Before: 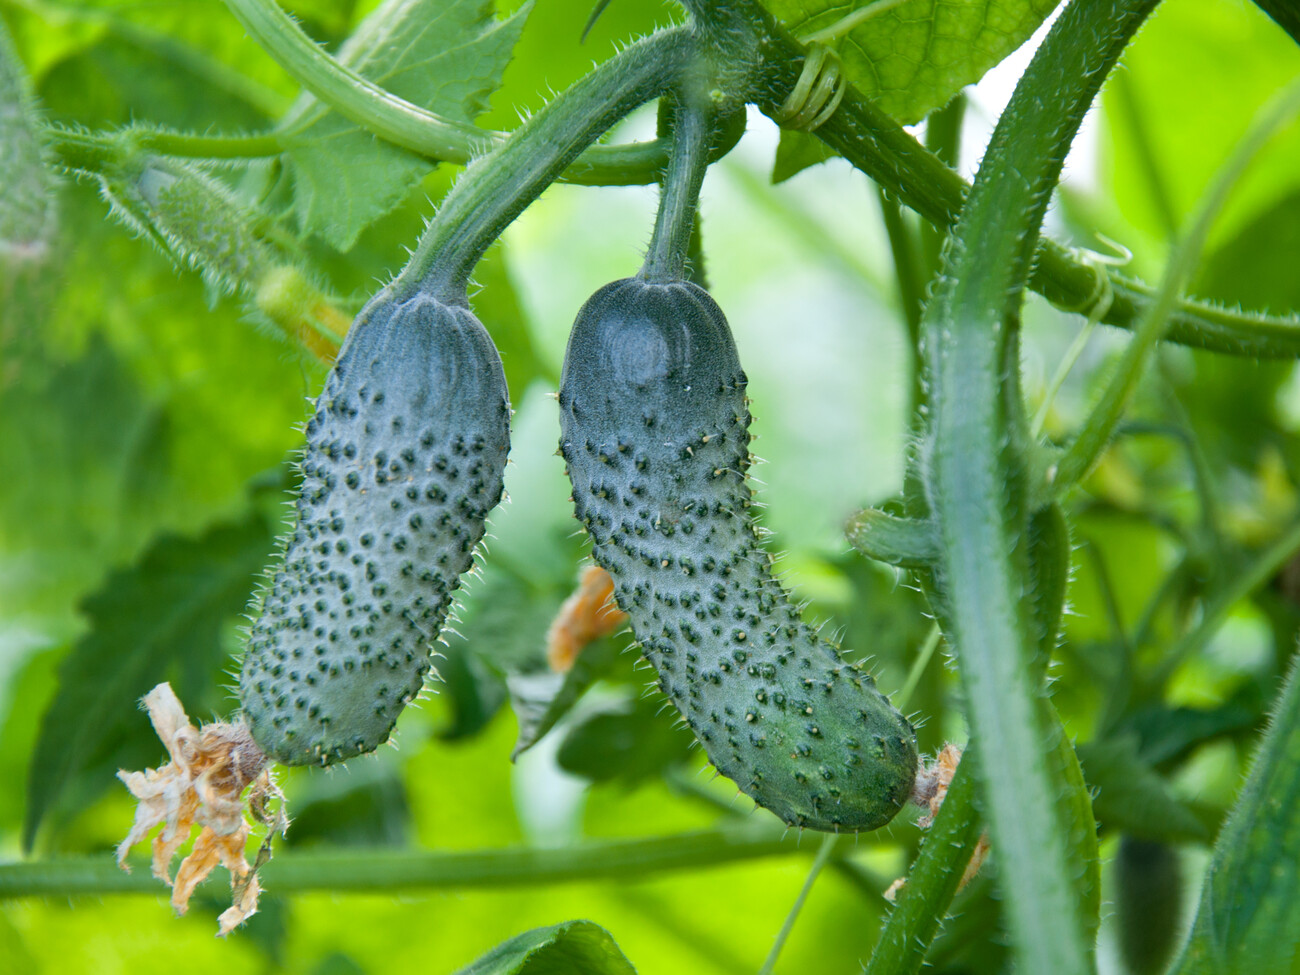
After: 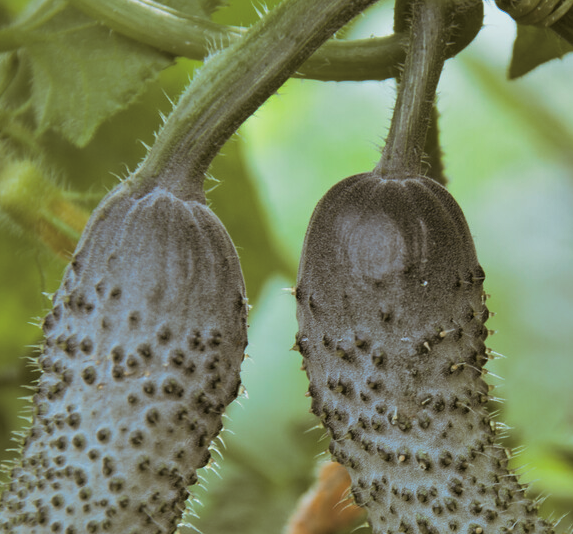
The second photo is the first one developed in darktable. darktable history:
crop: left 20.248%, top 10.86%, right 35.675%, bottom 34.321%
white balance: emerald 1
shadows and highlights: shadows 80.73, white point adjustment -9.07, highlights -61.46, soften with gaussian
split-toning: shadows › hue 37.98°, highlights › hue 185.58°, balance -55.261
